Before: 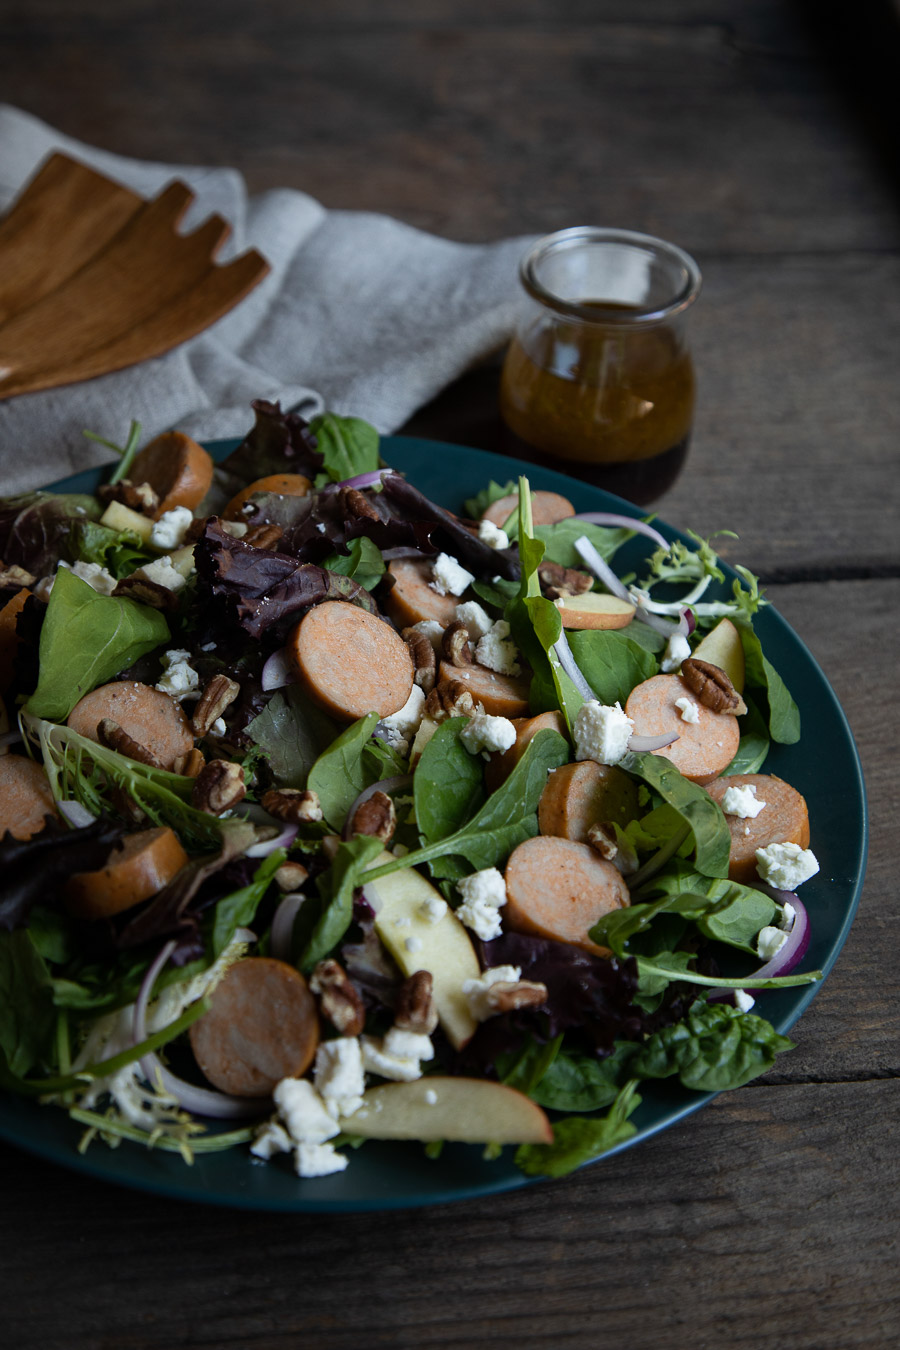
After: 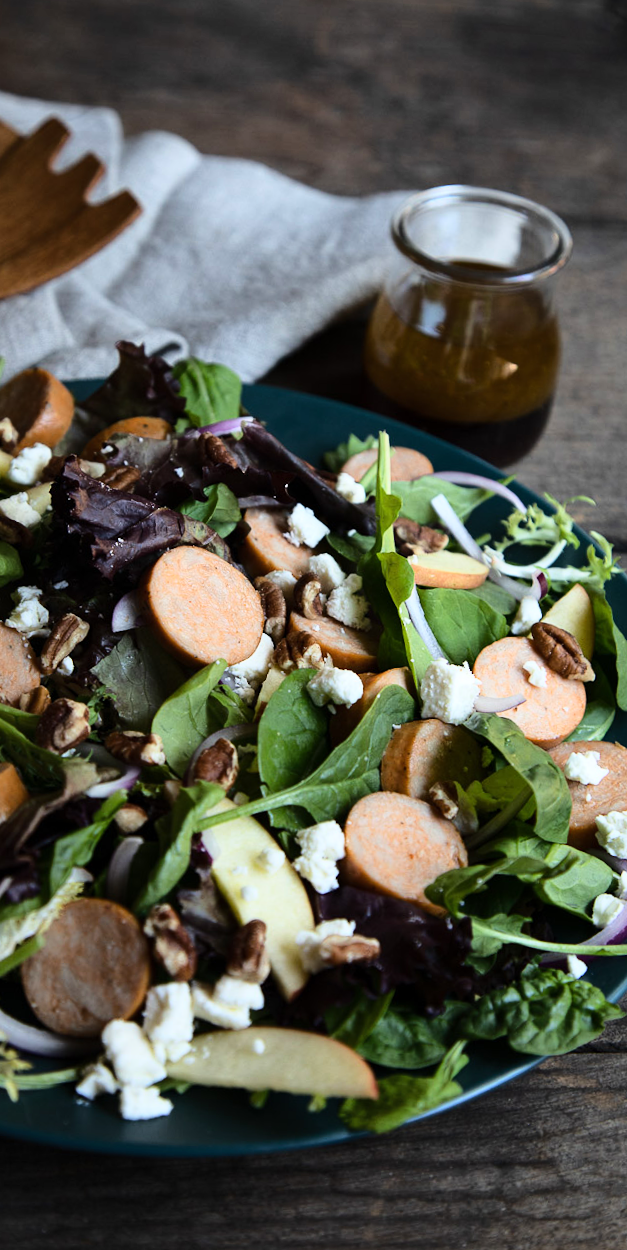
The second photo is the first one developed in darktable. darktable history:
base curve: curves: ch0 [(0, 0) (0.028, 0.03) (0.121, 0.232) (0.46, 0.748) (0.859, 0.968) (1, 1)]
crop and rotate: angle -3.03°, left 14.071%, top 0.031%, right 10.815%, bottom 0.087%
shadows and highlights: radius 125.15, shadows 30.34, highlights -30.64, low approximation 0.01, soften with gaussian
